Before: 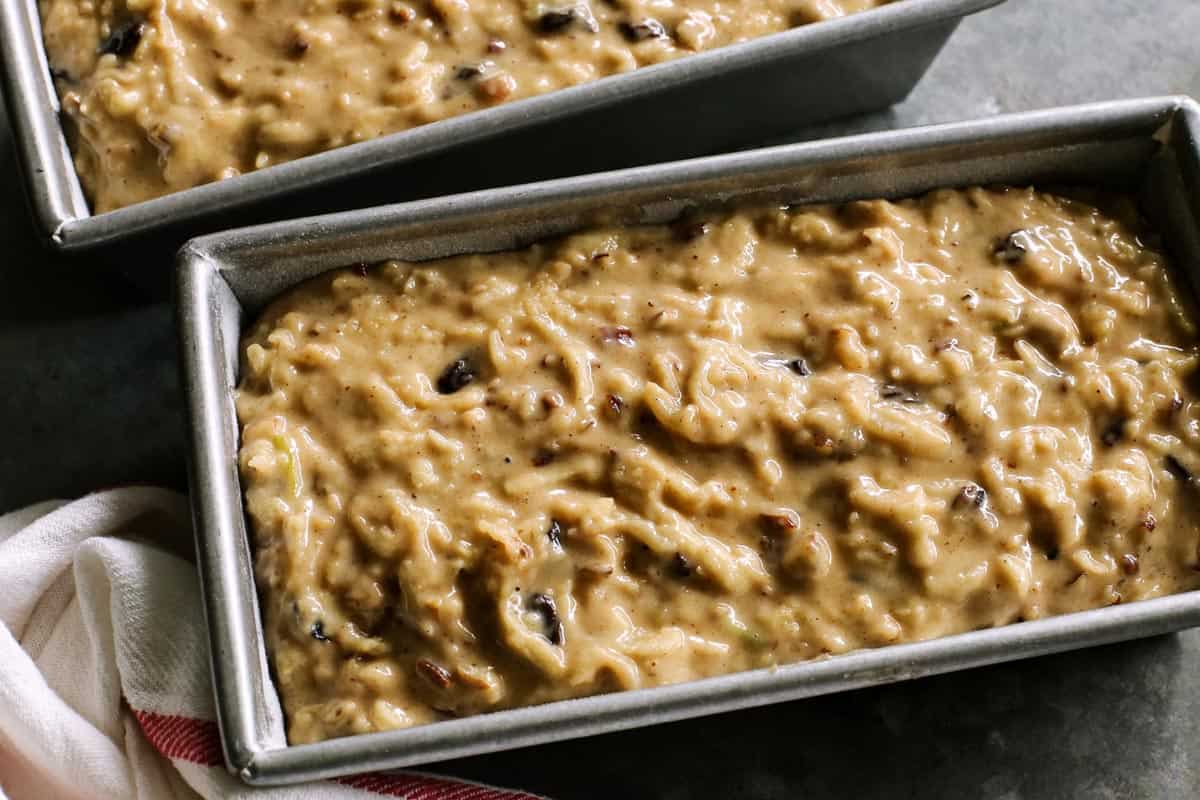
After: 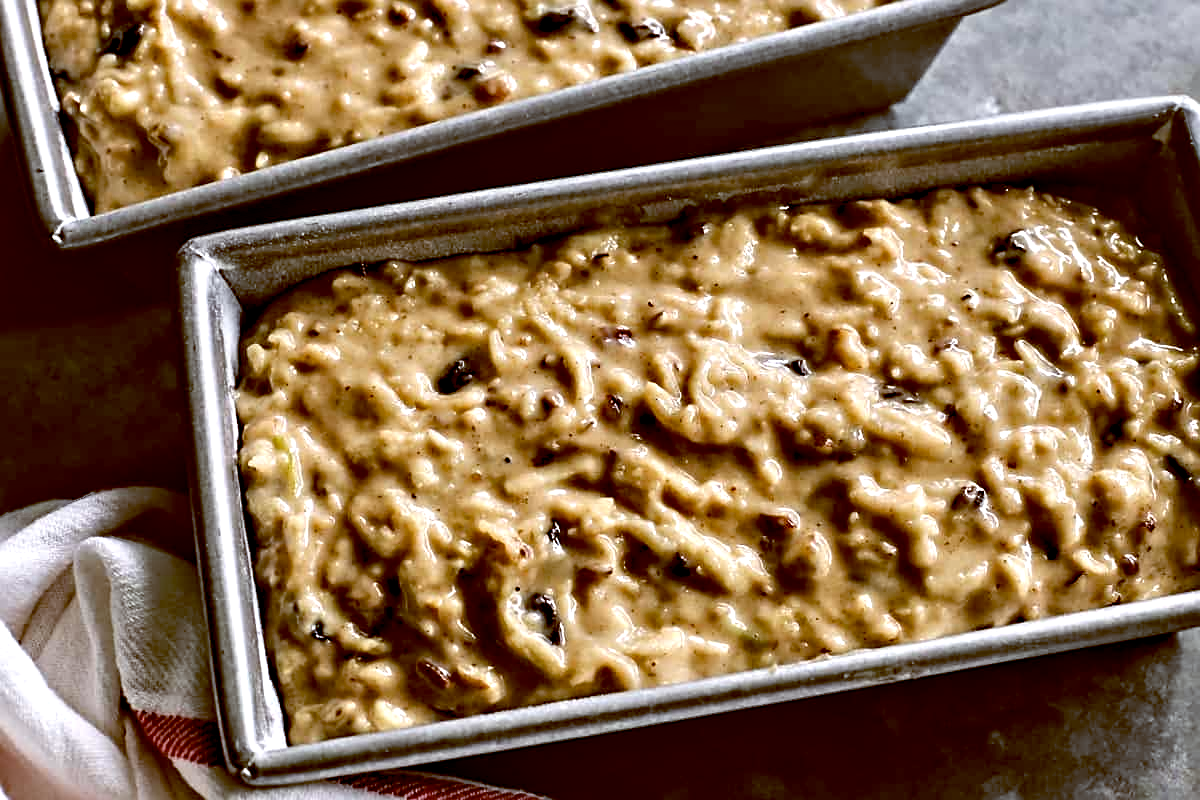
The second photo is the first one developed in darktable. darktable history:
contrast equalizer: y [[0.511, 0.558, 0.631, 0.632, 0.559, 0.512], [0.5 ×6], [0.507, 0.559, 0.627, 0.644, 0.647, 0.647], [0 ×6], [0 ×6]]
color zones: curves: ch0 [(0, 0.5) (0.143, 0.5) (0.286, 0.5) (0.429, 0.5) (0.571, 0.5) (0.714, 0.476) (0.857, 0.5) (1, 0.5)]; ch2 [(0, 0.5) (0.143, 0.5) (0.286, 0.5) (0.429, 0.5) (0.571, 0.5) (0.714, 0.487) (0.857, 0.5) (1, 0.5)]
sharpen: on, module defaults
color balance: lift [1, 1.015, 1.004, 0.985], gamma [1, 0.958, 0.971, 1.042], gain [1, 0.956, 0.977, 1.044]
